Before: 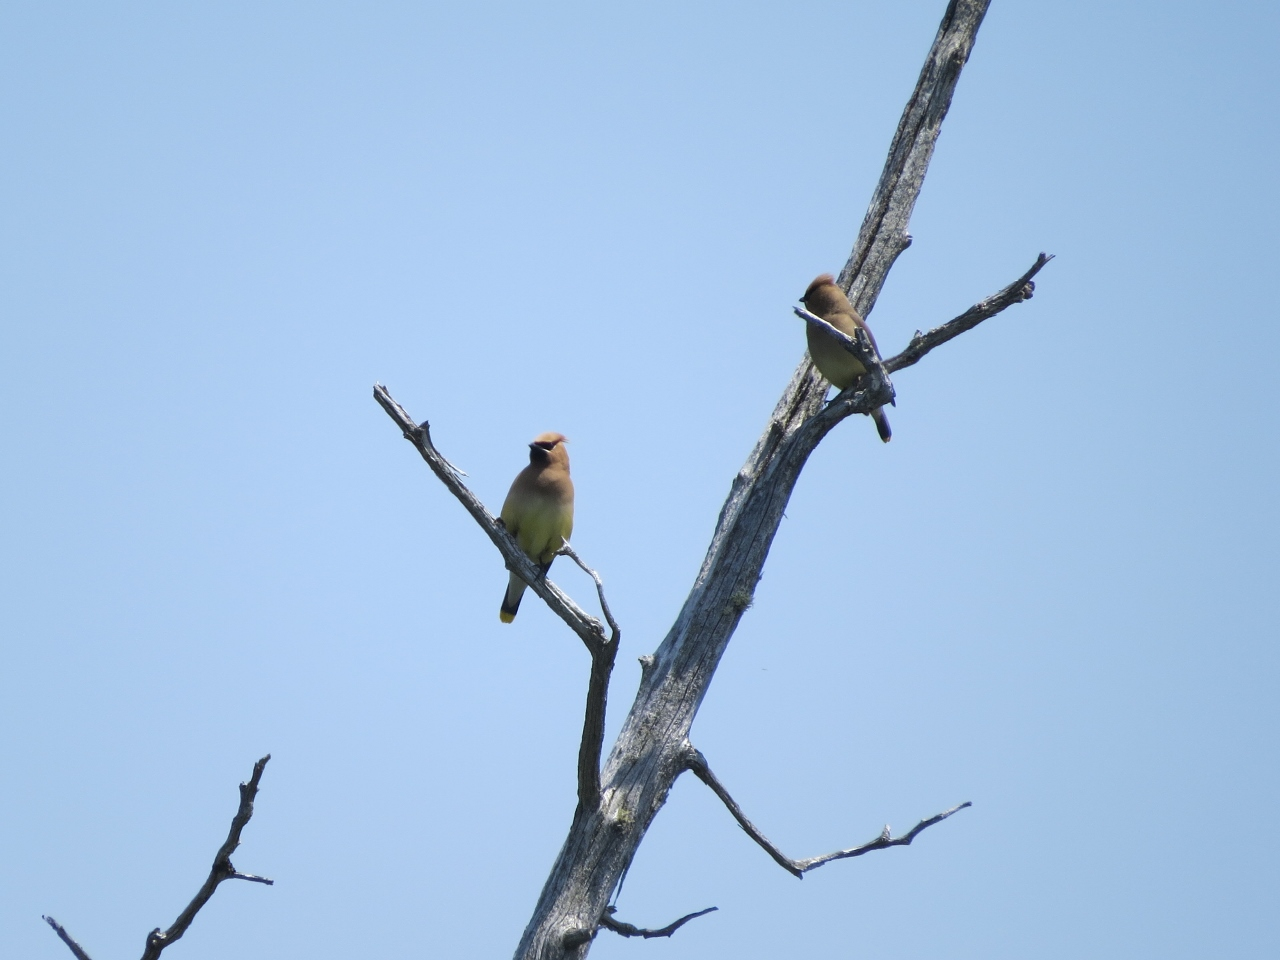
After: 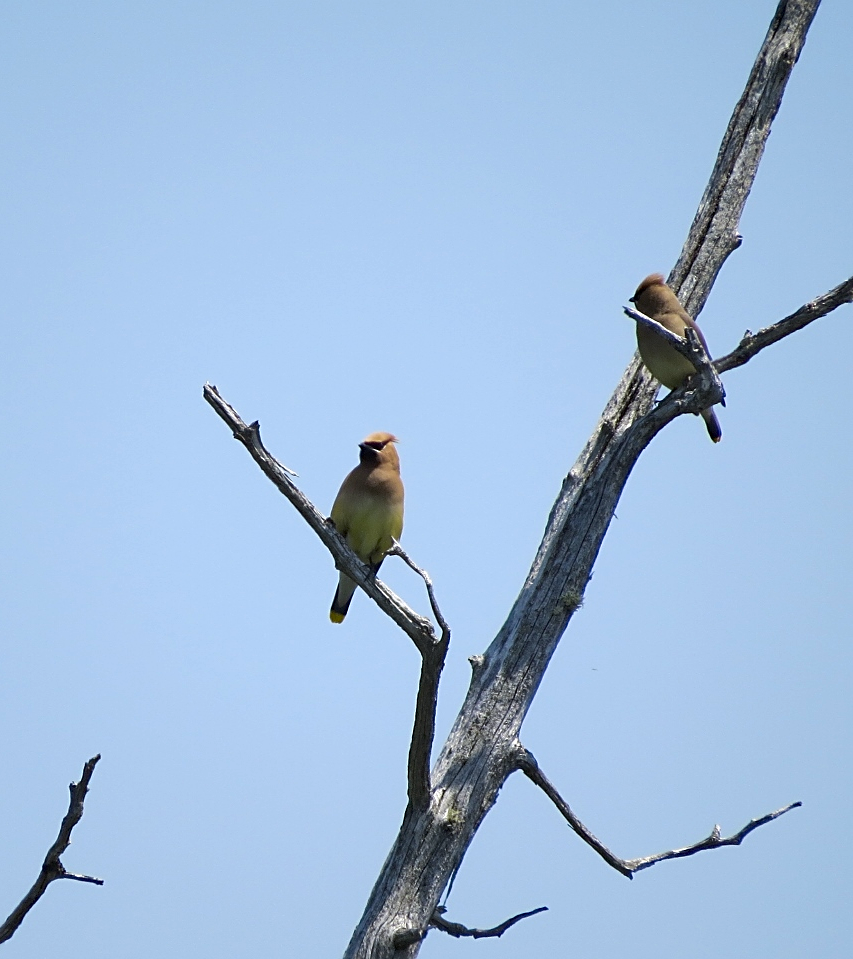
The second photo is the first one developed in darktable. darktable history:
crop and rotate: left 13.351%, right 19.996%
haze removal: strength 0.284, distance 0.248, compatibility mode true, adaptive false
sharpen: amount 0.5
